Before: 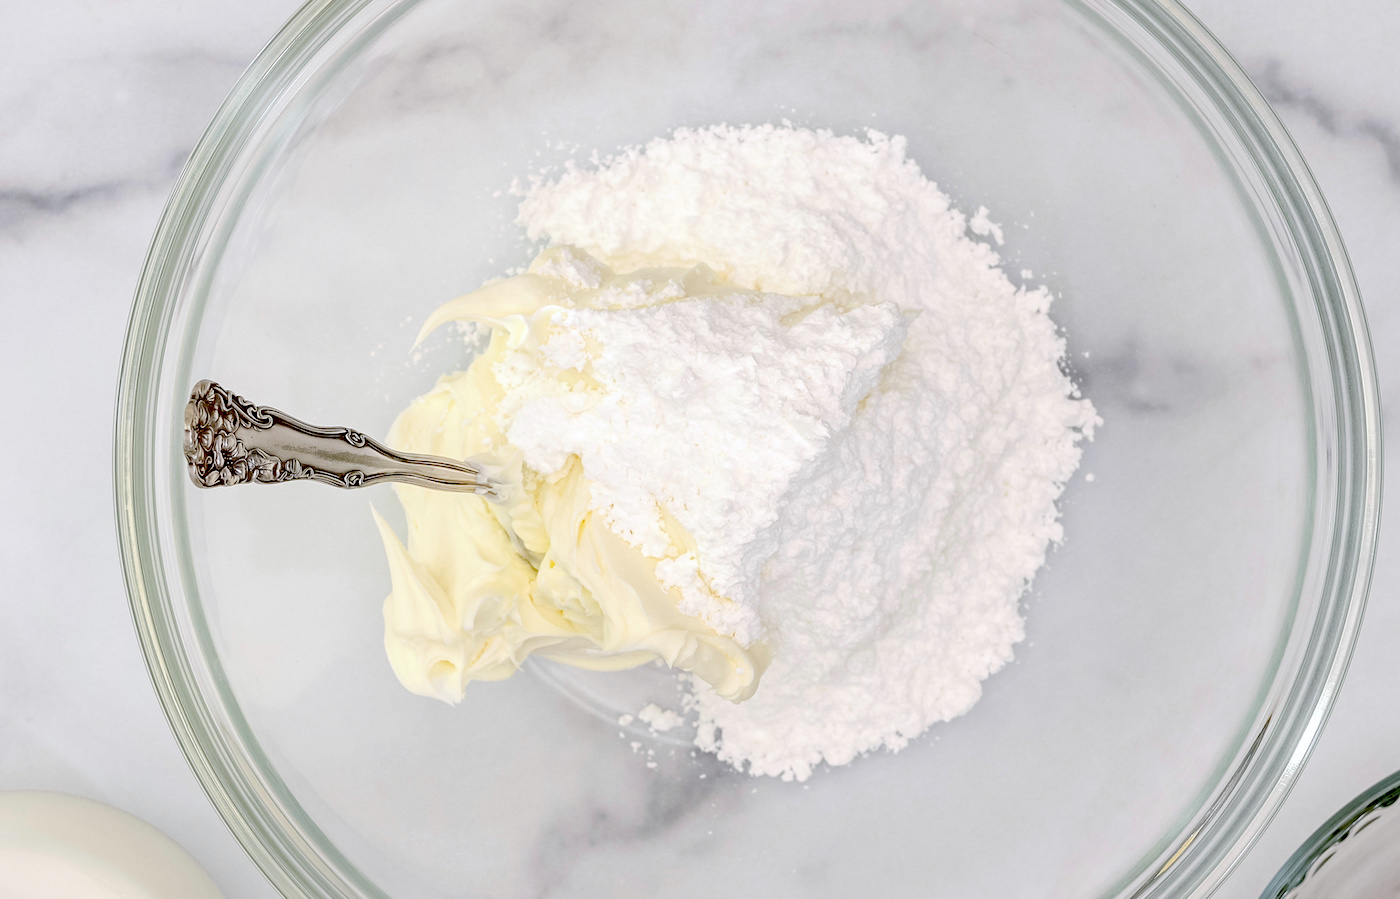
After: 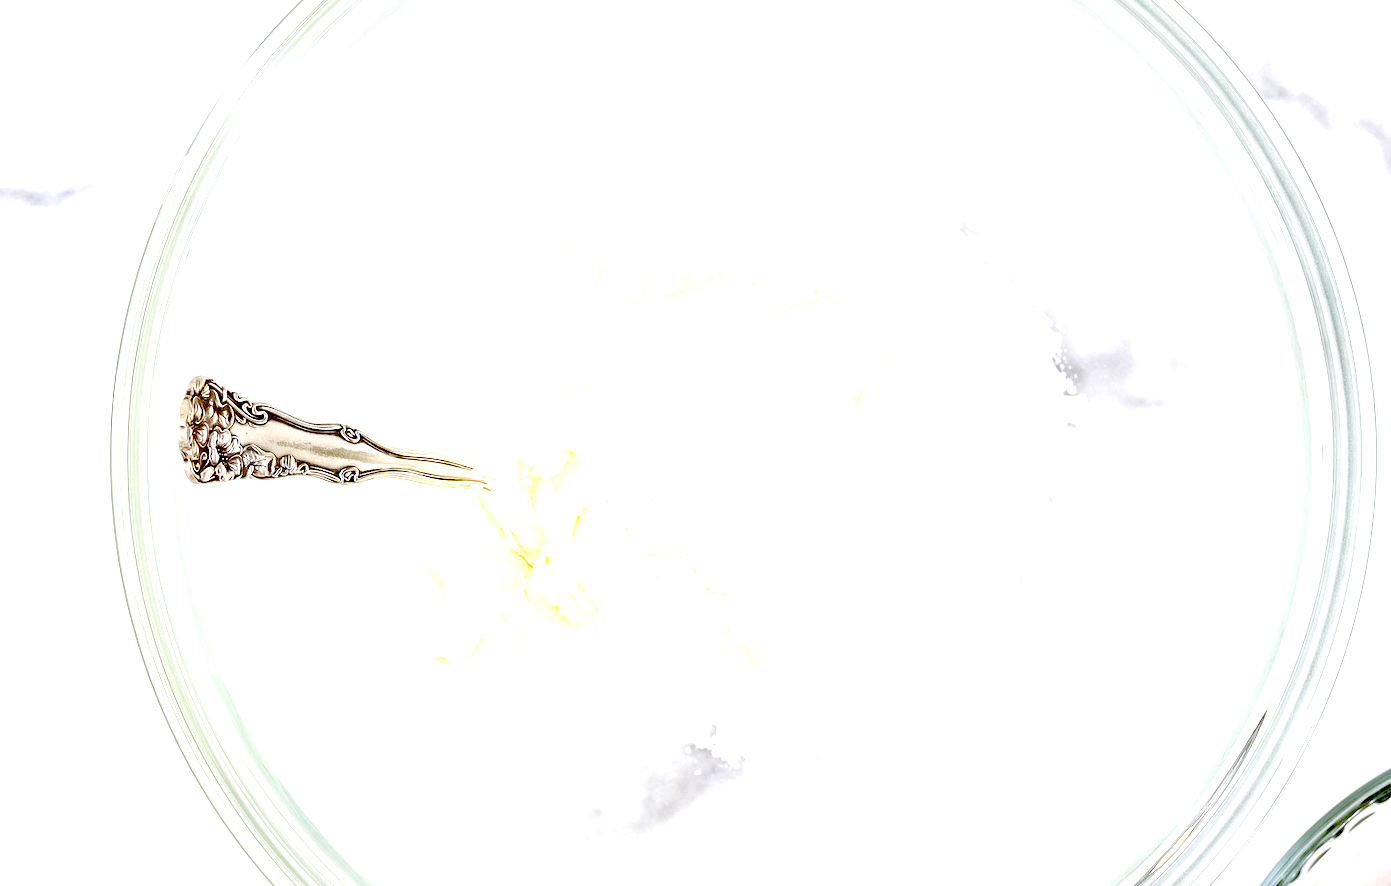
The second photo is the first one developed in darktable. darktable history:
exposure: black level correction 0, exposure 1.2 EV, compensate highlight preservation false
crop: left 0.424%, top 0.524%, right 0.177%, bottom 0.816%
